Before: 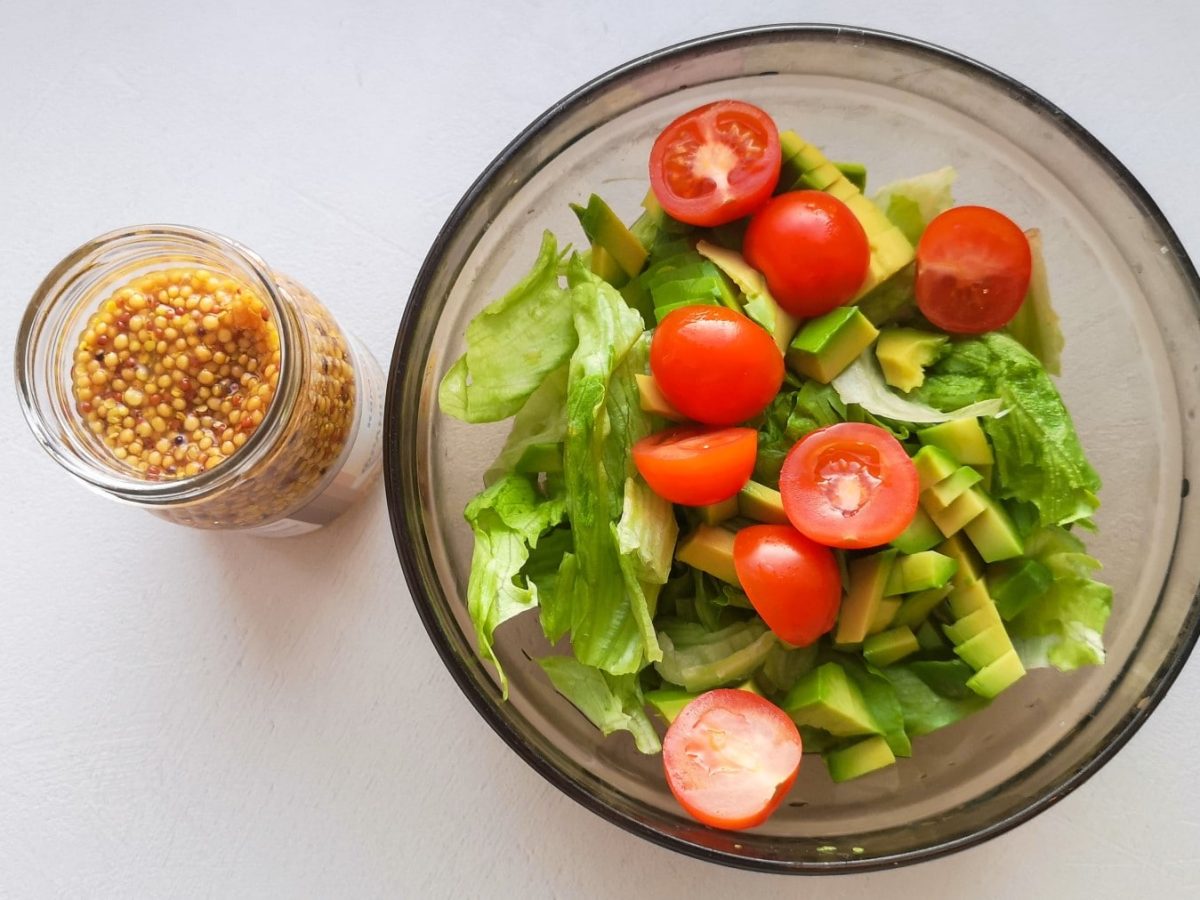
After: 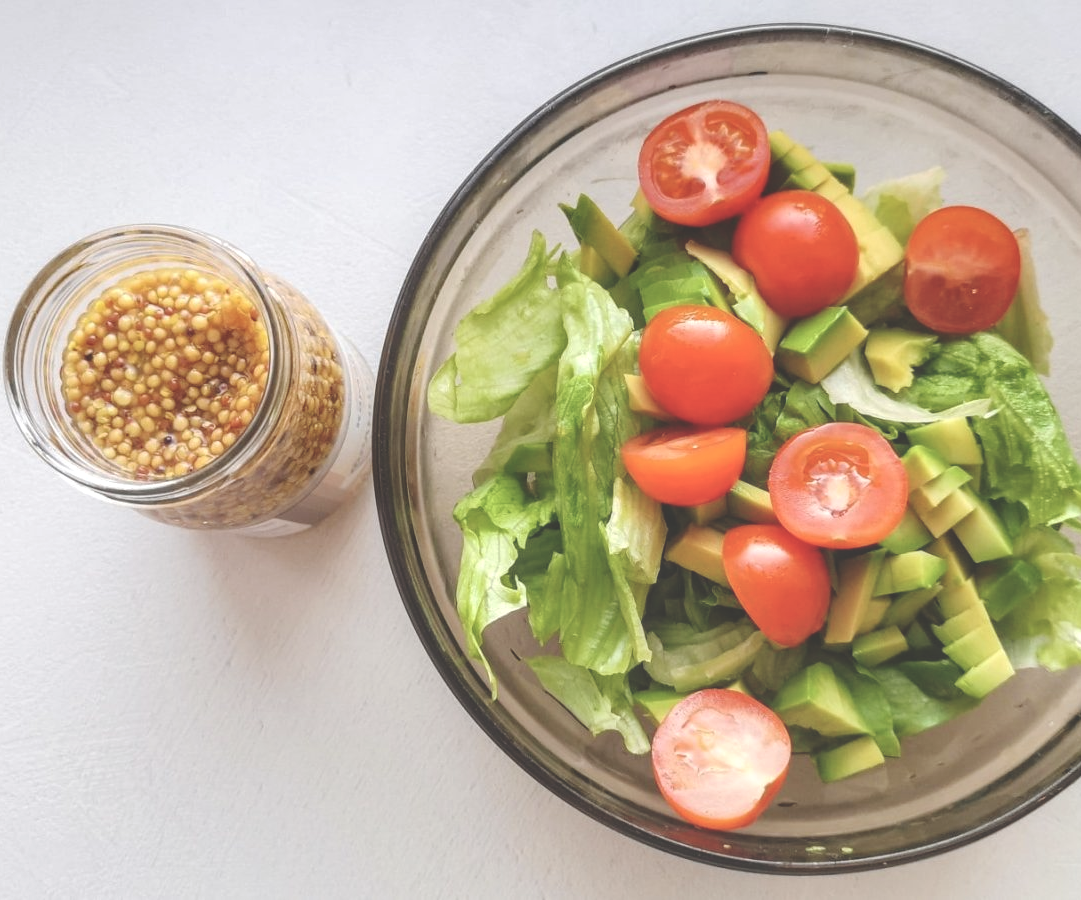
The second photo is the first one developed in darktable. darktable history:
crop and rotate: left 0.967%, right 8.896%
base curve: curves: ch0 [(0, 0.024) (0.055, 0.065) (0.121, 0.166) (0.236, 0.319) (0.693, 0.726) (1, 1)], preserve colors none
local contrast: detail 142%
exposure: black level correction -0.061, exposure -0.049 EV, compensate highlight preservation false
